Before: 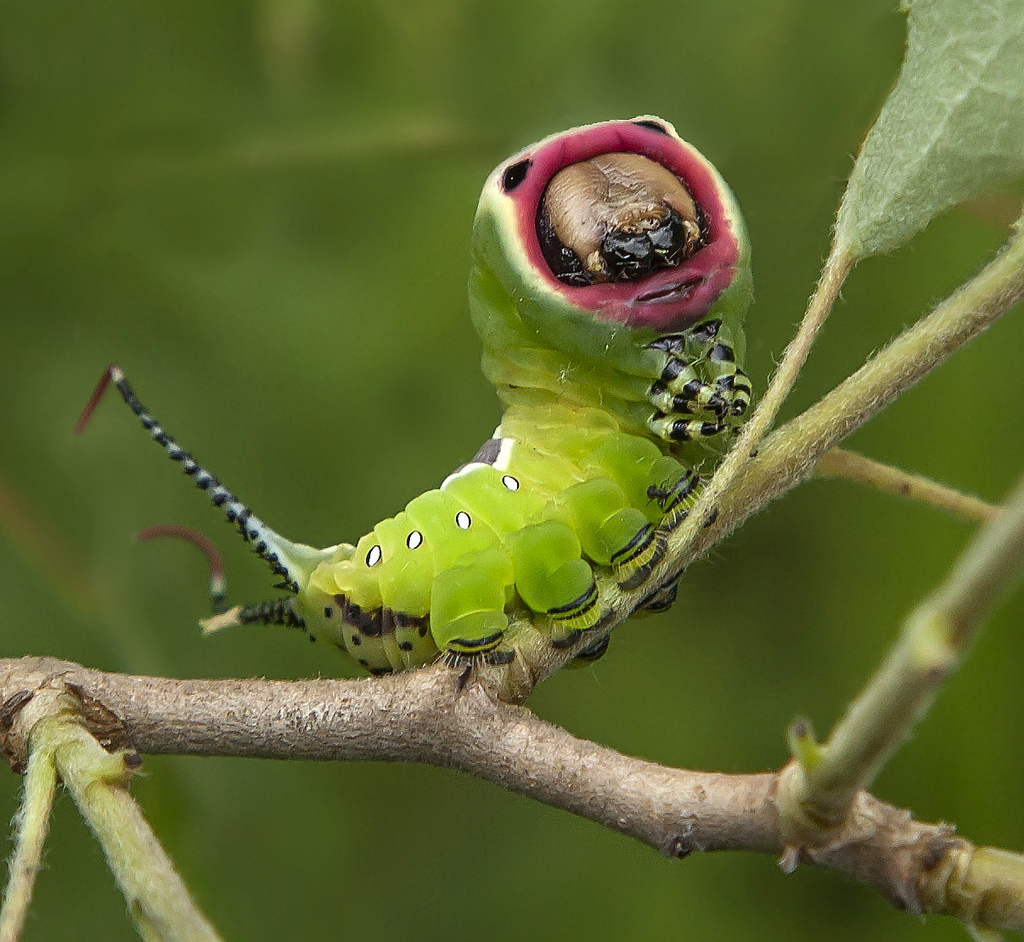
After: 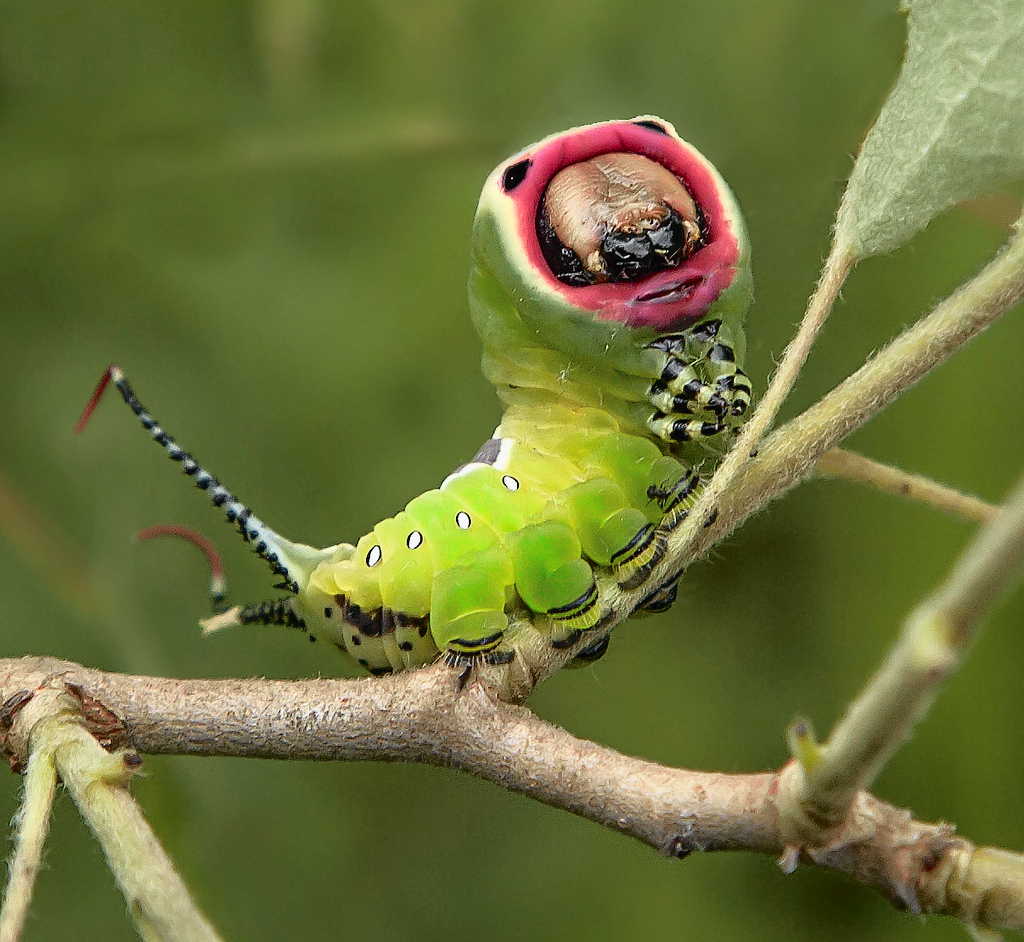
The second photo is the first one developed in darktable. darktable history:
tone curve: curves: ch0 [(0, 0.009) (0.105, 0.08) (0.195, 0.18) (0.283, 0.316) (0.384, 0.434) (0.485, 0.531) (0.638, 0.69) (0.81, 0.872) (1, 0.977)]; ch1 [(0, 0) (0.161, 0.092) (0.35, 0.33) (0.379, 0.401) (0.456, 0.469) (0.502, 0.5) (0.525, 0.518) (0.586, 0.617) (0.635, 0.655) (1, 1)]; ch2 [(0, 0) (0.371, 0.362) (0.437, 0.437) (0.48, 0.49) (0.53, 0.515) (0.56, 0.571) (0.622, 0.606) (1, 1)], color space Lab, independent channels, preserve colors none
